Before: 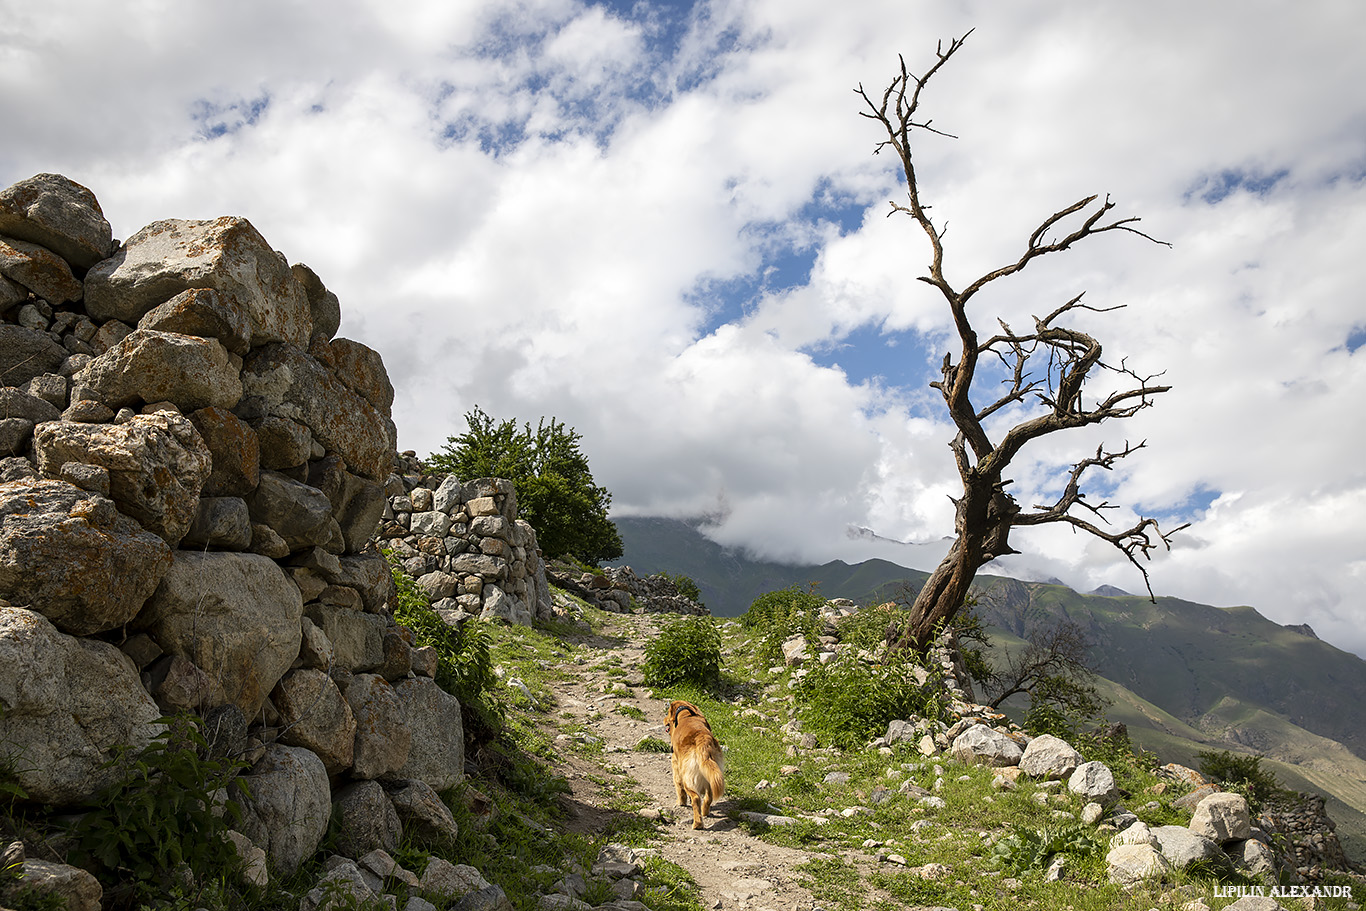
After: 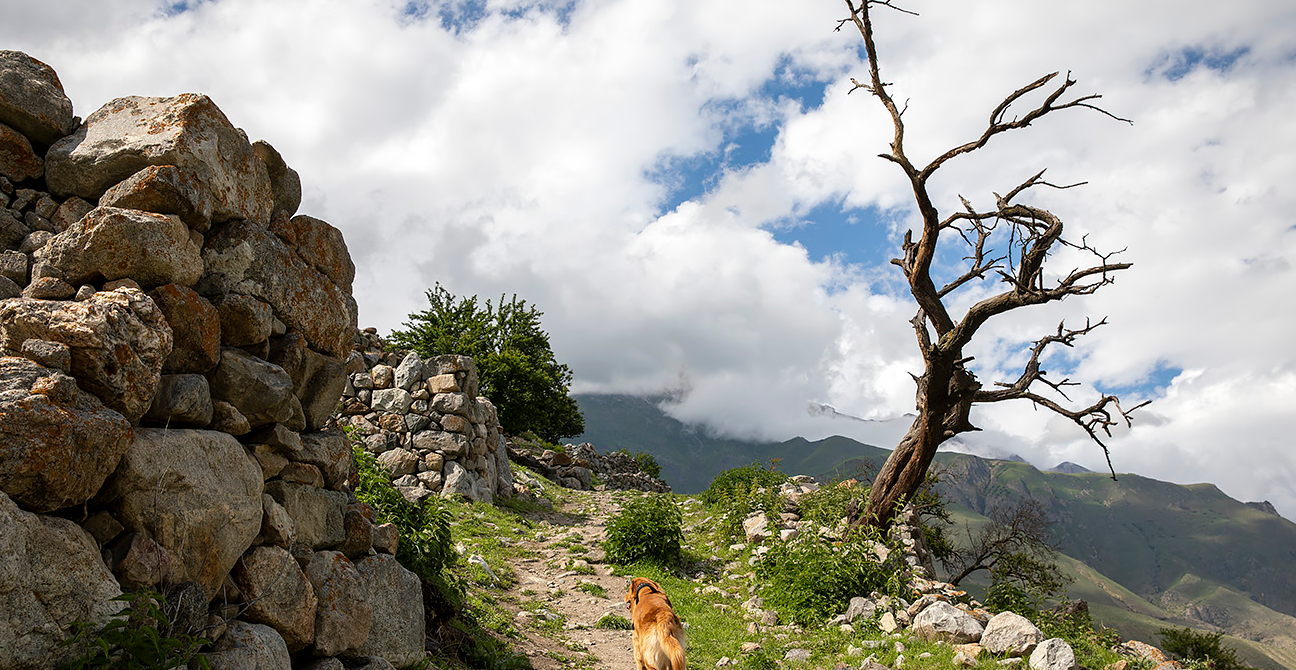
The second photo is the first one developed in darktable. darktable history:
crop and rotate: left 2.863%, top 13.51%, right 2.241%, bottom 12.895%
